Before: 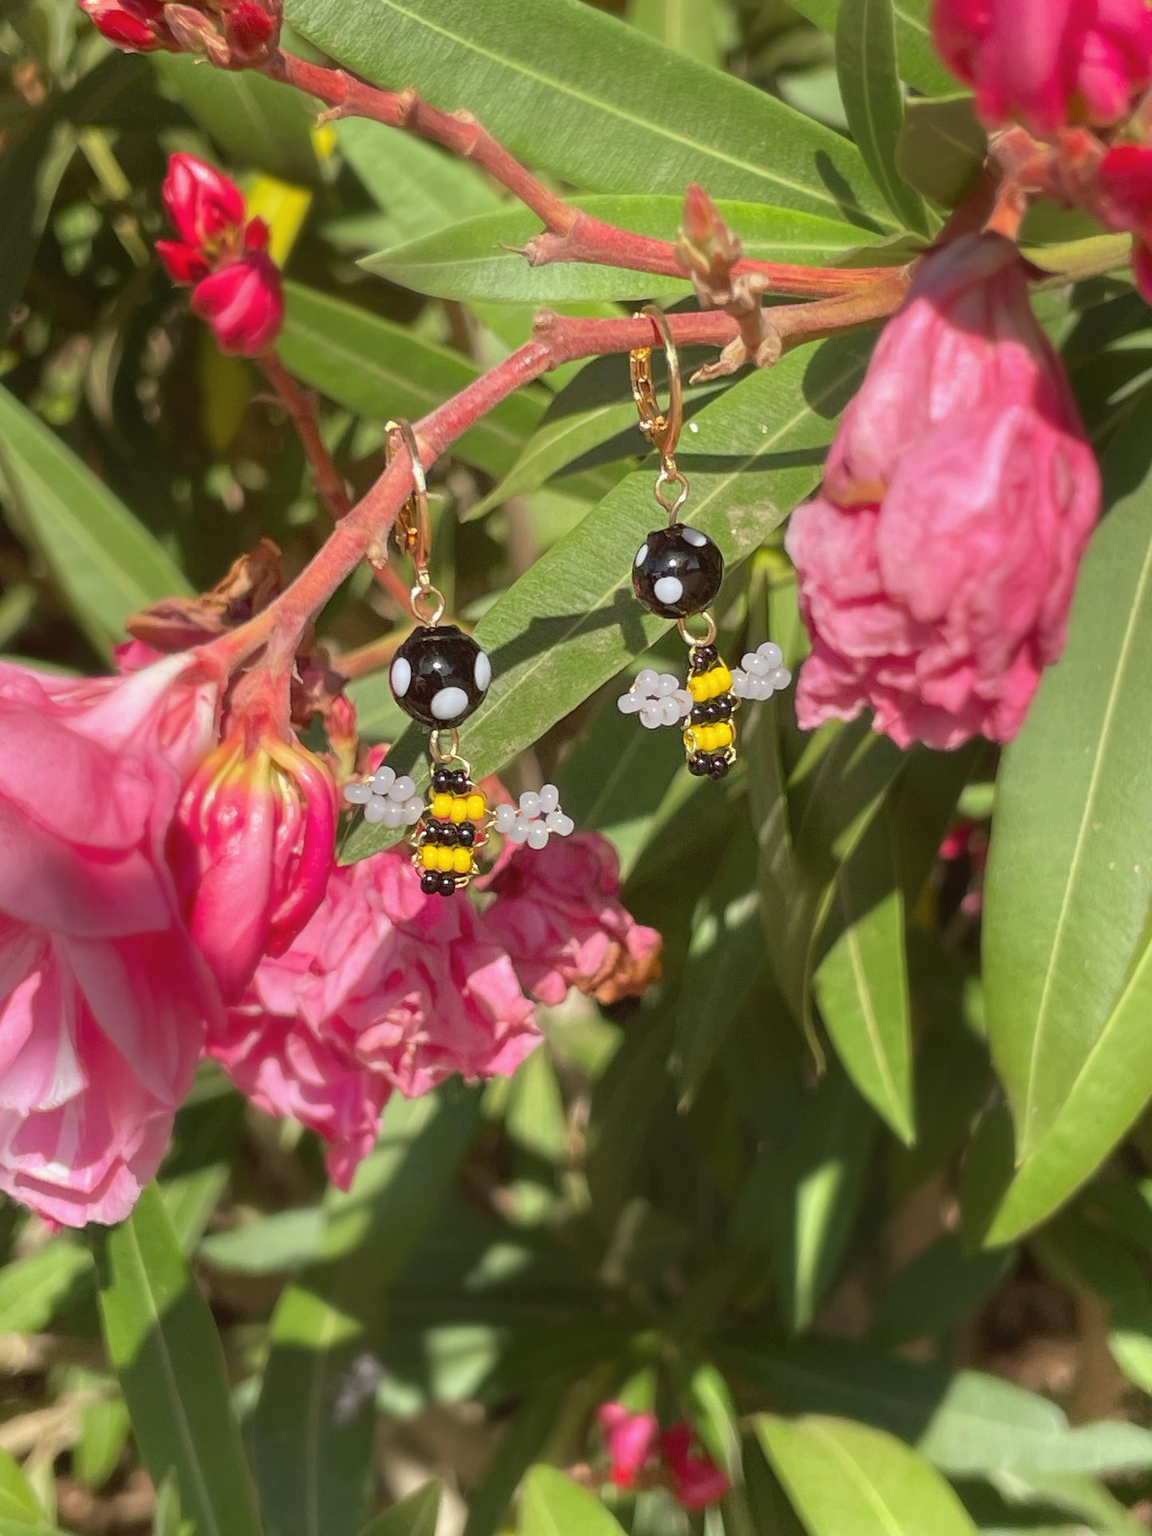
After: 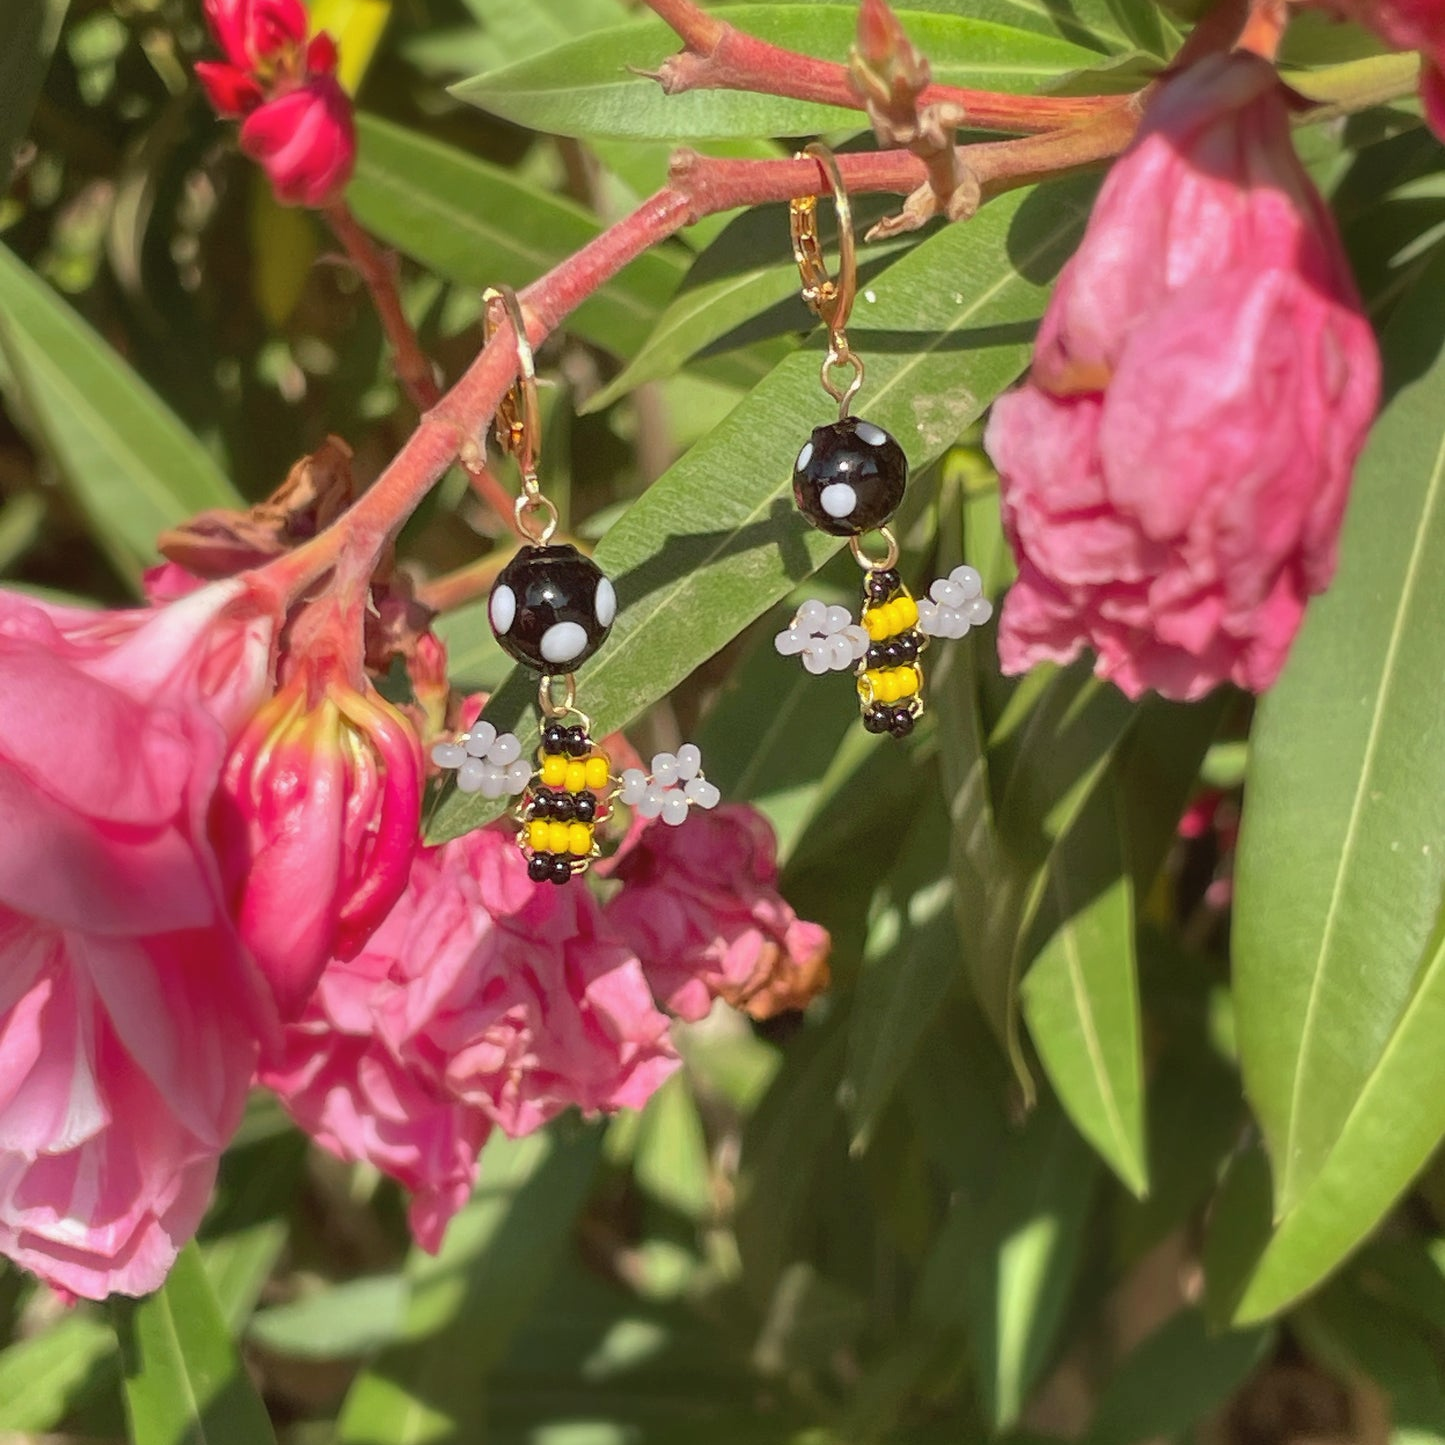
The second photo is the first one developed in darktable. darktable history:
crop and rotate: top 12.5%, bottom 12.5%
shadows and highlights: soften with gaussian
